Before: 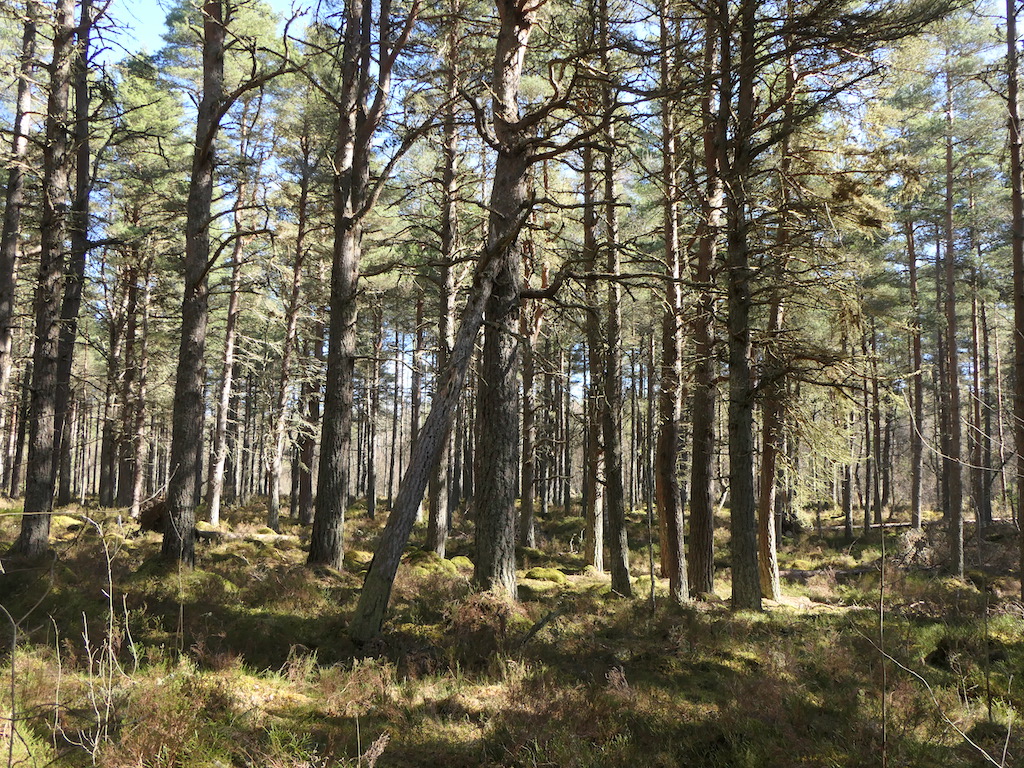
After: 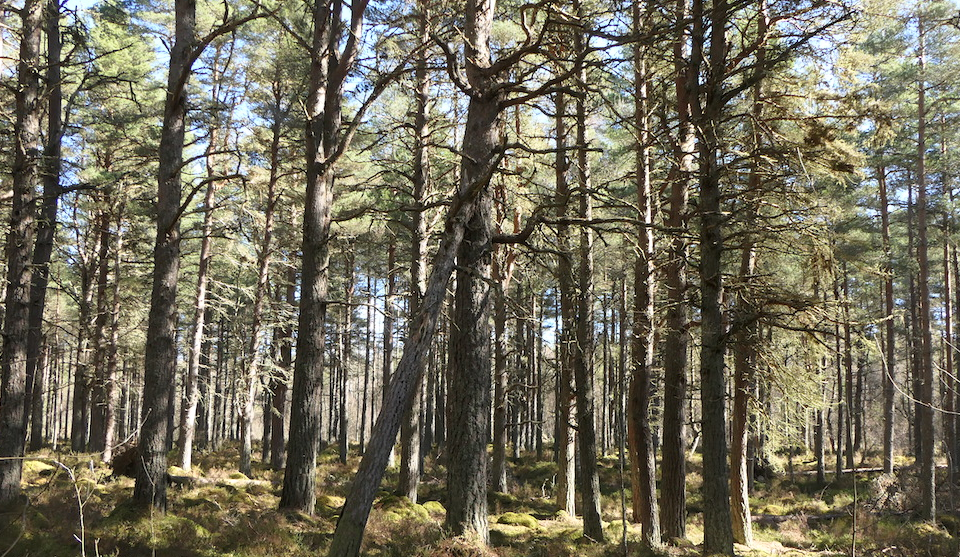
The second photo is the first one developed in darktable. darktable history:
shadows and highlights: shadows 0, highlights 40
crop: left 2.737%, top 7.287%, right 3.421%, bottom 20.179%
